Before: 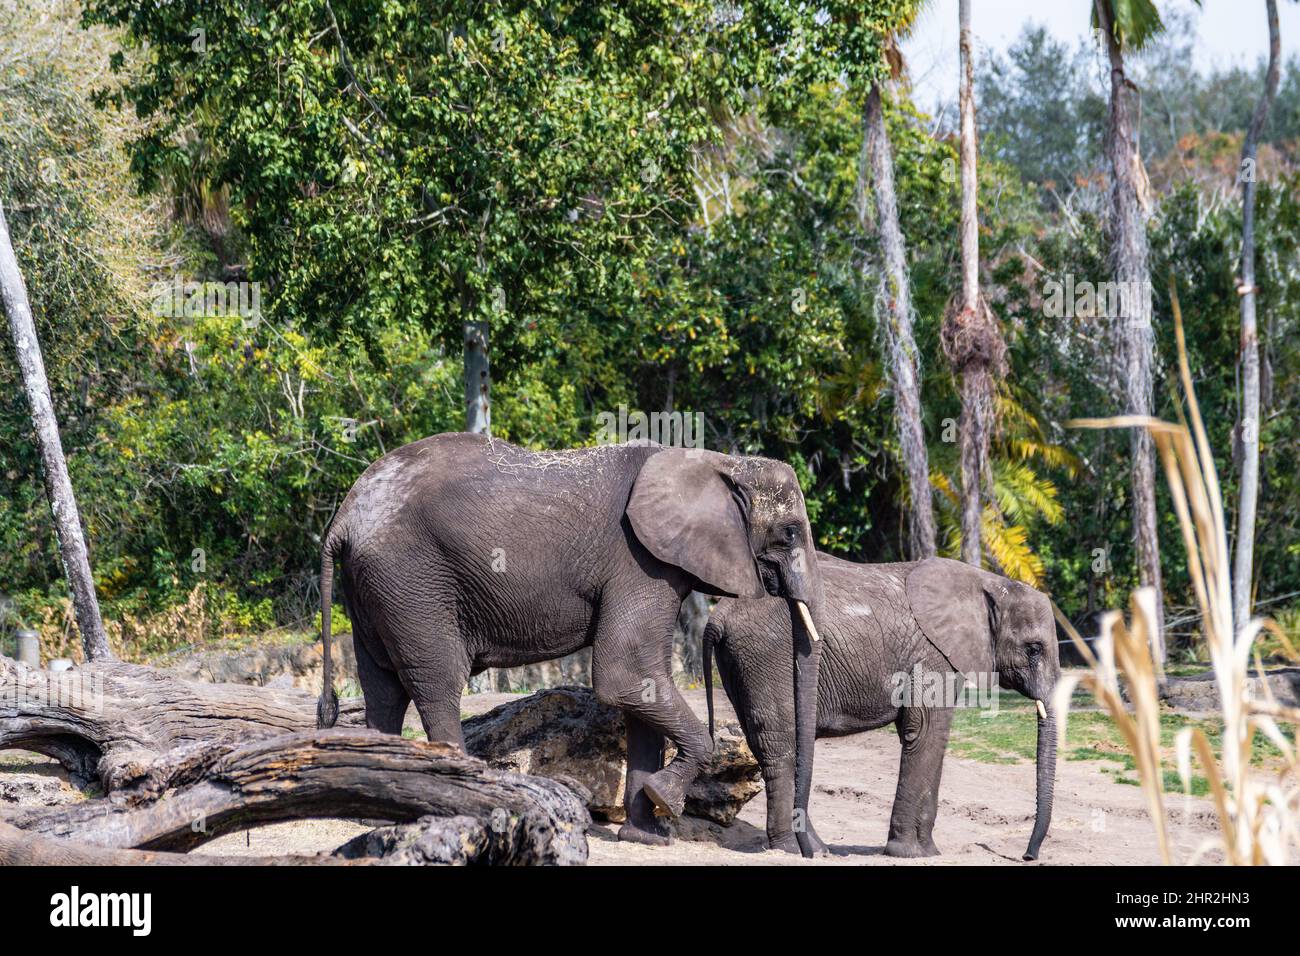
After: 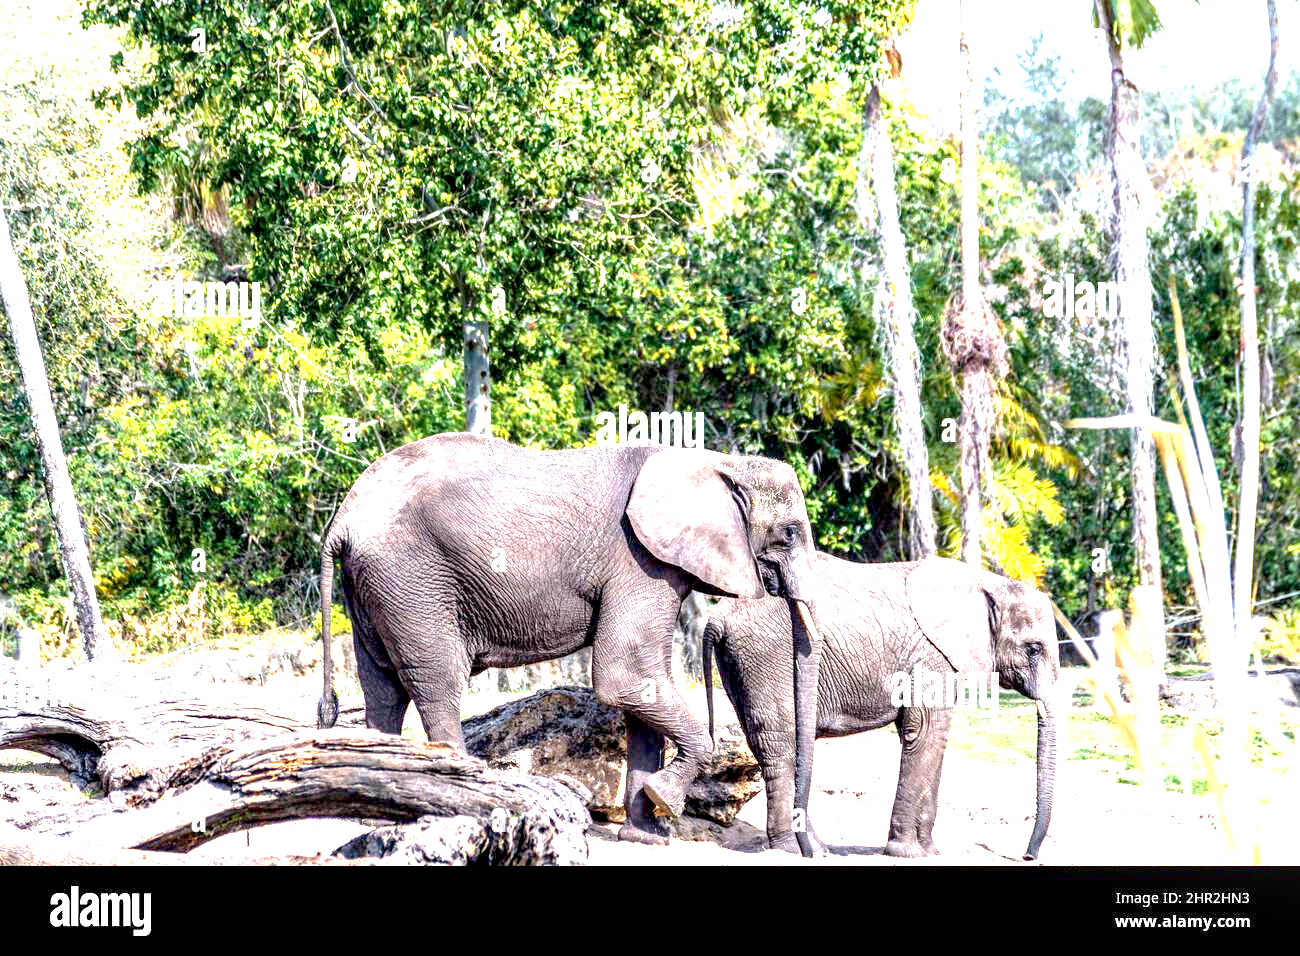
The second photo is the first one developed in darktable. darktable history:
exposure: black level correction 0.006, exposure 2.078 EV, compensate exposure bias true, compensate highlight preservation false
local contrast: on, module defaults
